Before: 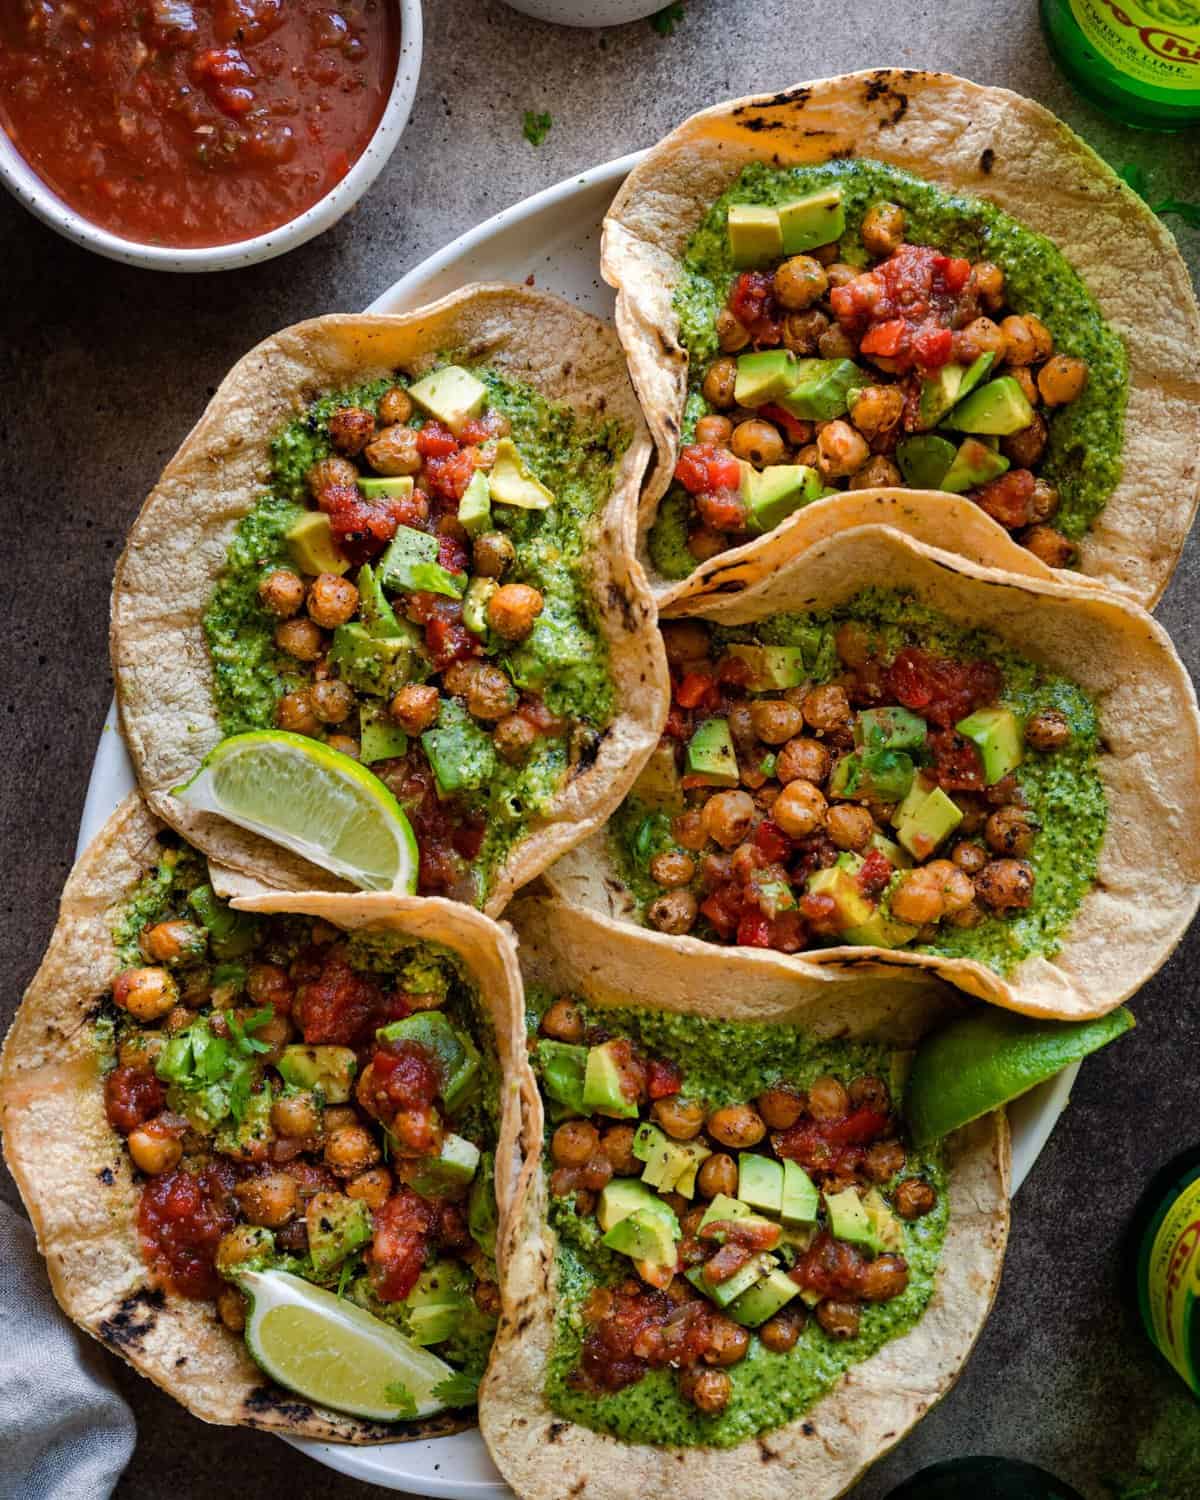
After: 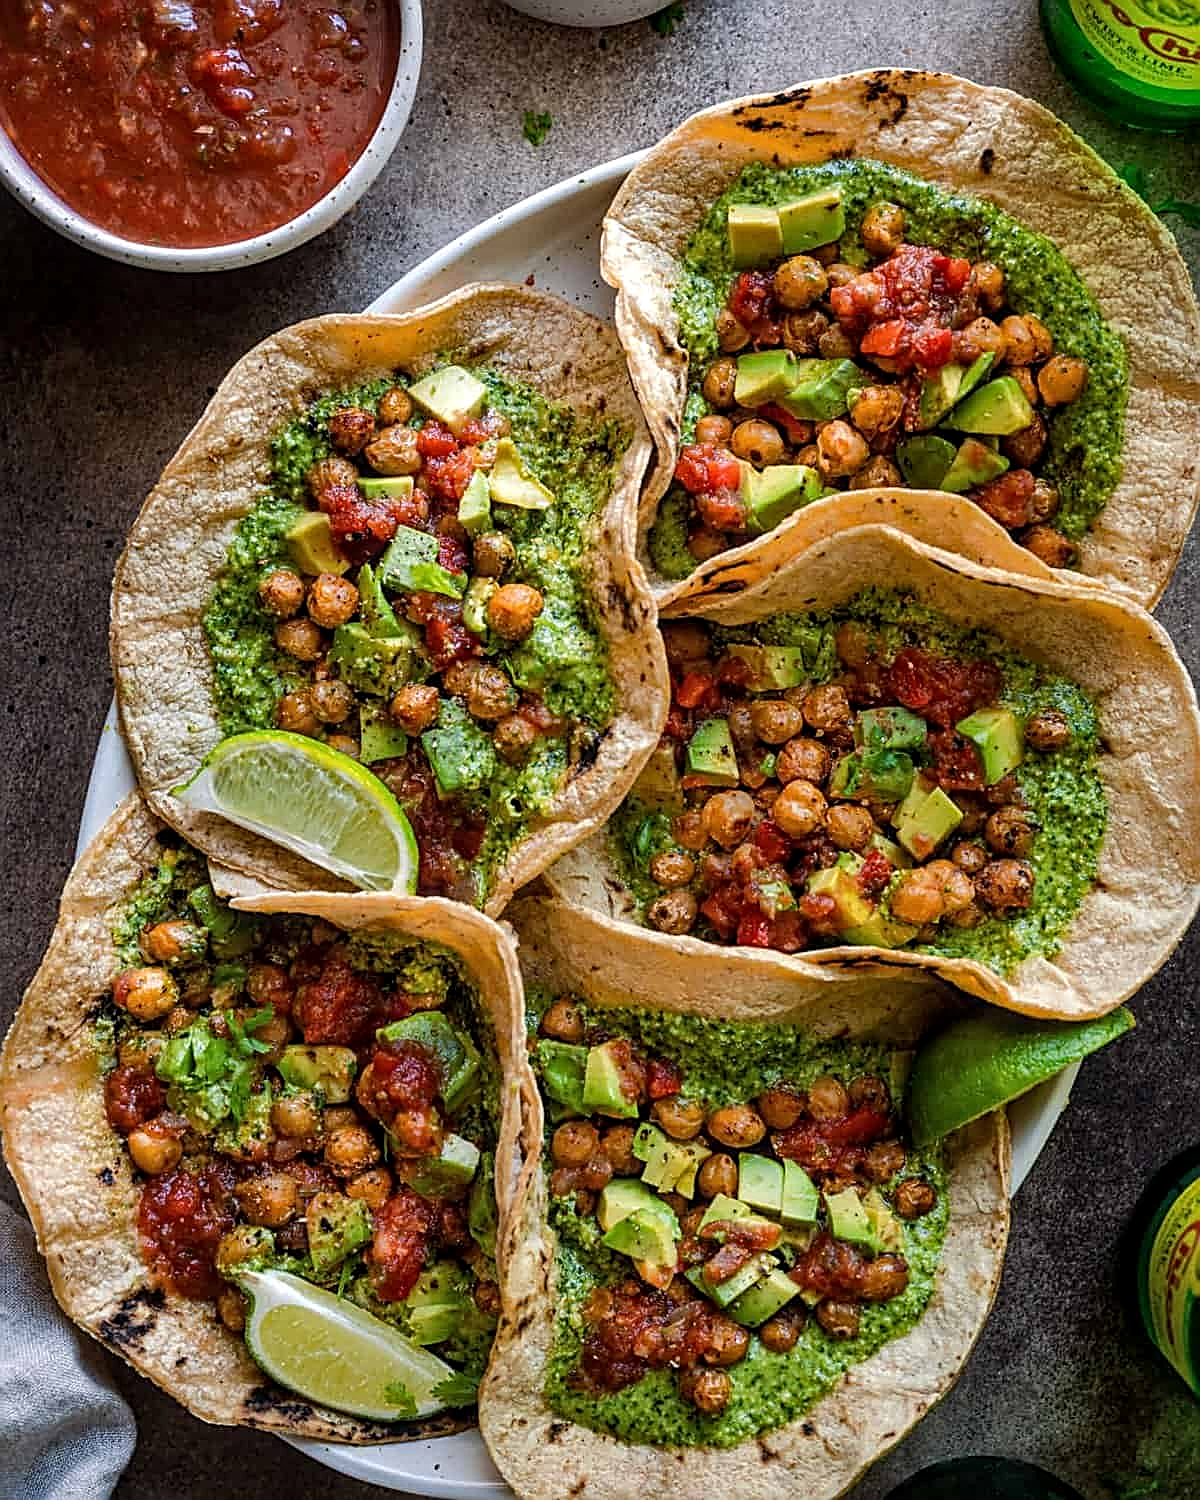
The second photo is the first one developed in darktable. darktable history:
sharpen: amount 0.888
tone equalizer: edges refinement/feathering 500, mask exposure compensation -1.57 EV, preserve details no
local contrast: on, module defaults
